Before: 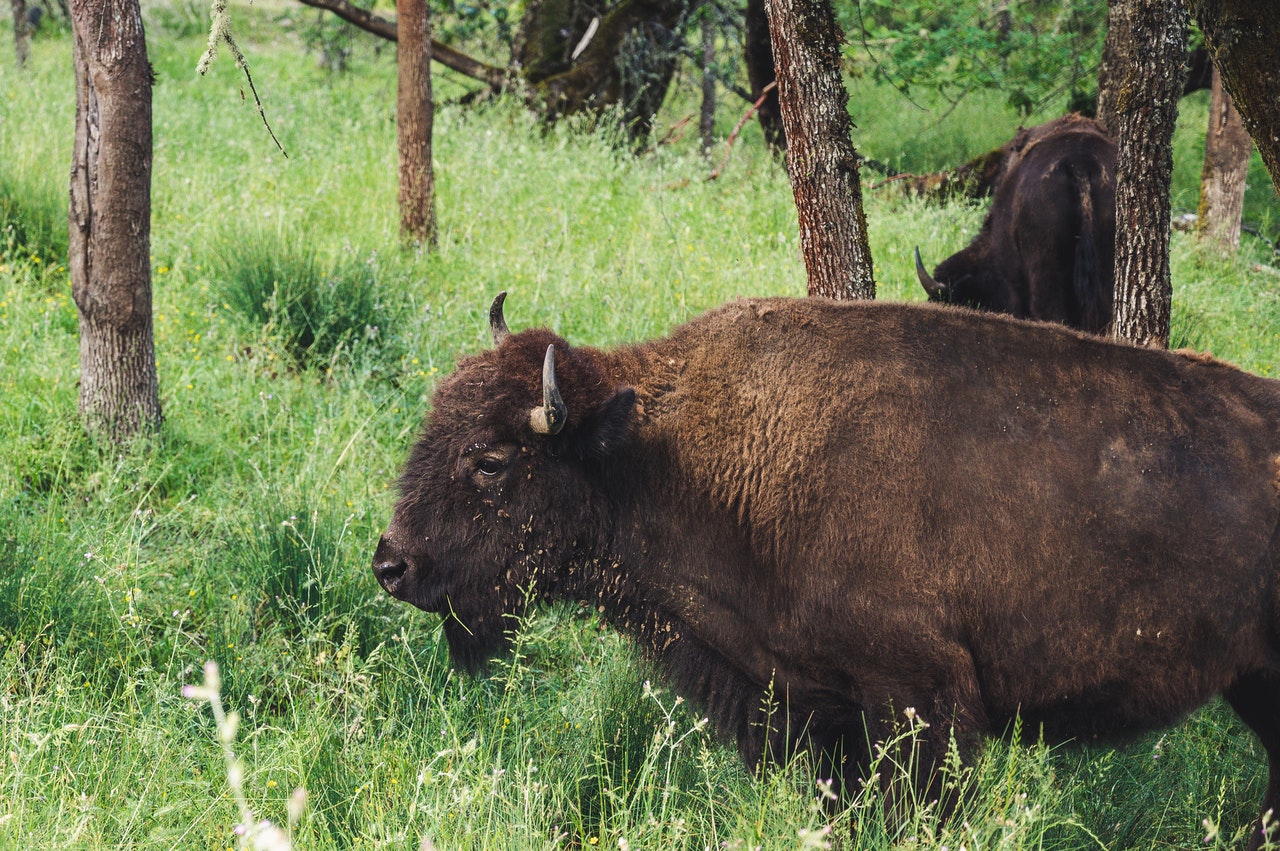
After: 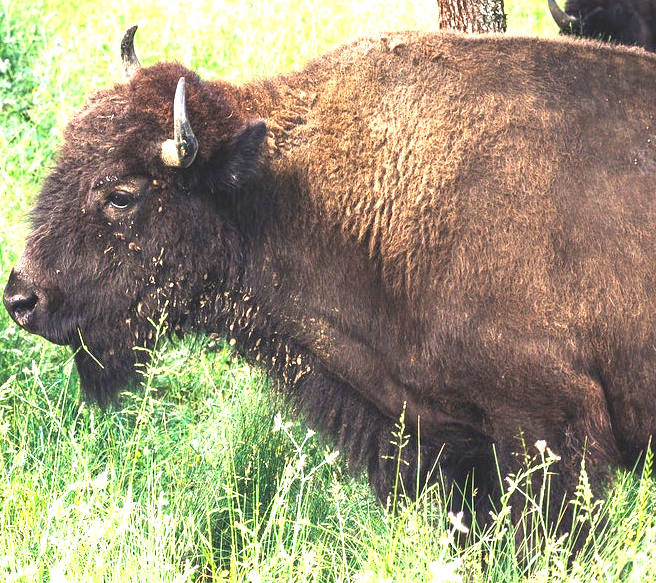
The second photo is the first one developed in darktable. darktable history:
crop and rotate: left 28.859%, top 31.446%, right 19.821%
levels: white 99.89%
exposure: black level correction 0.001, exposure 1.72 EV, compensate highlight preservation false
